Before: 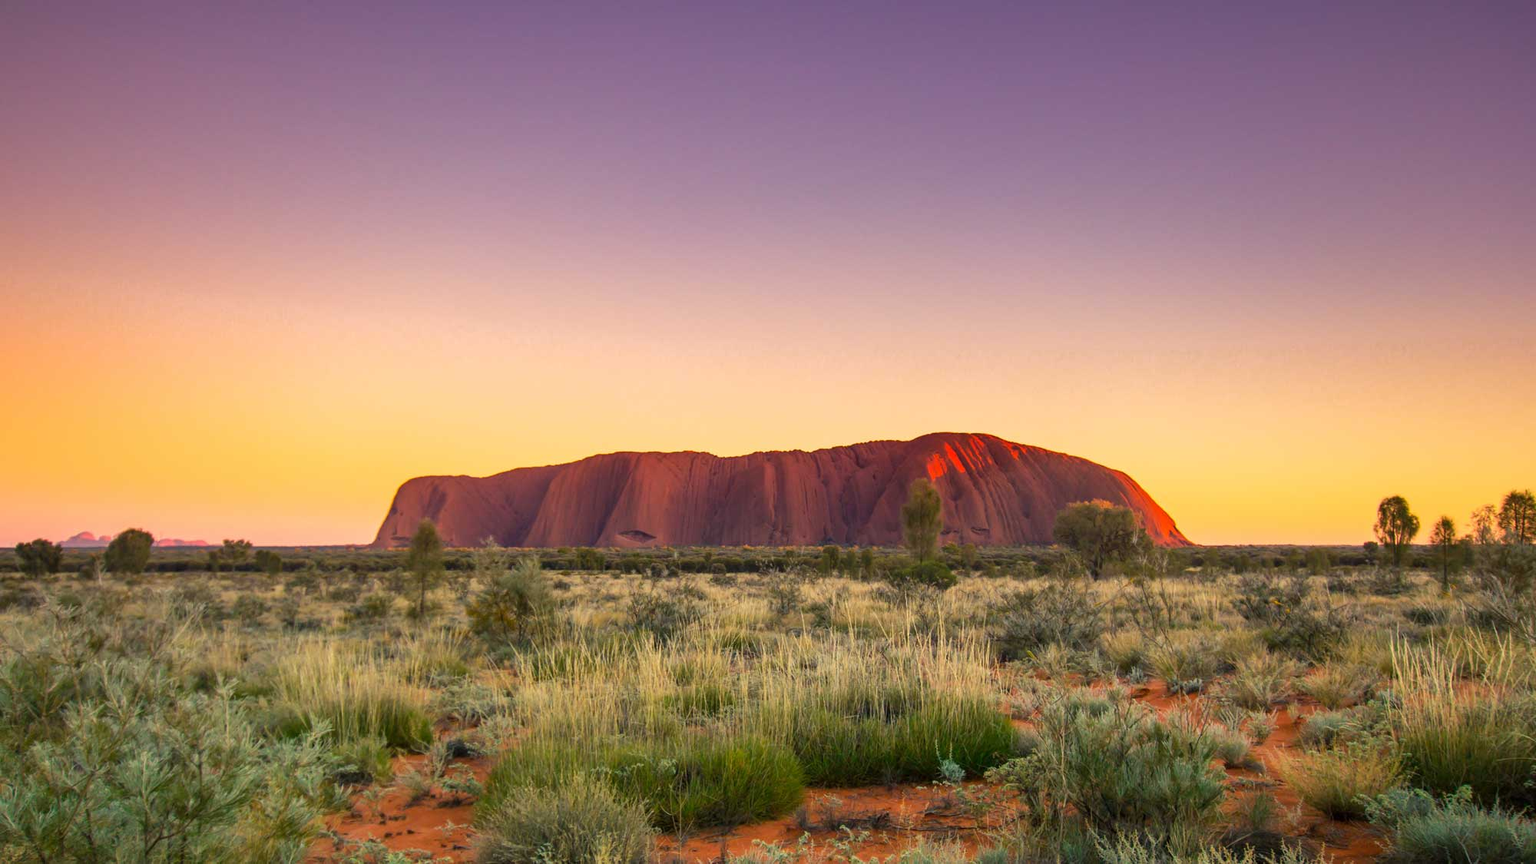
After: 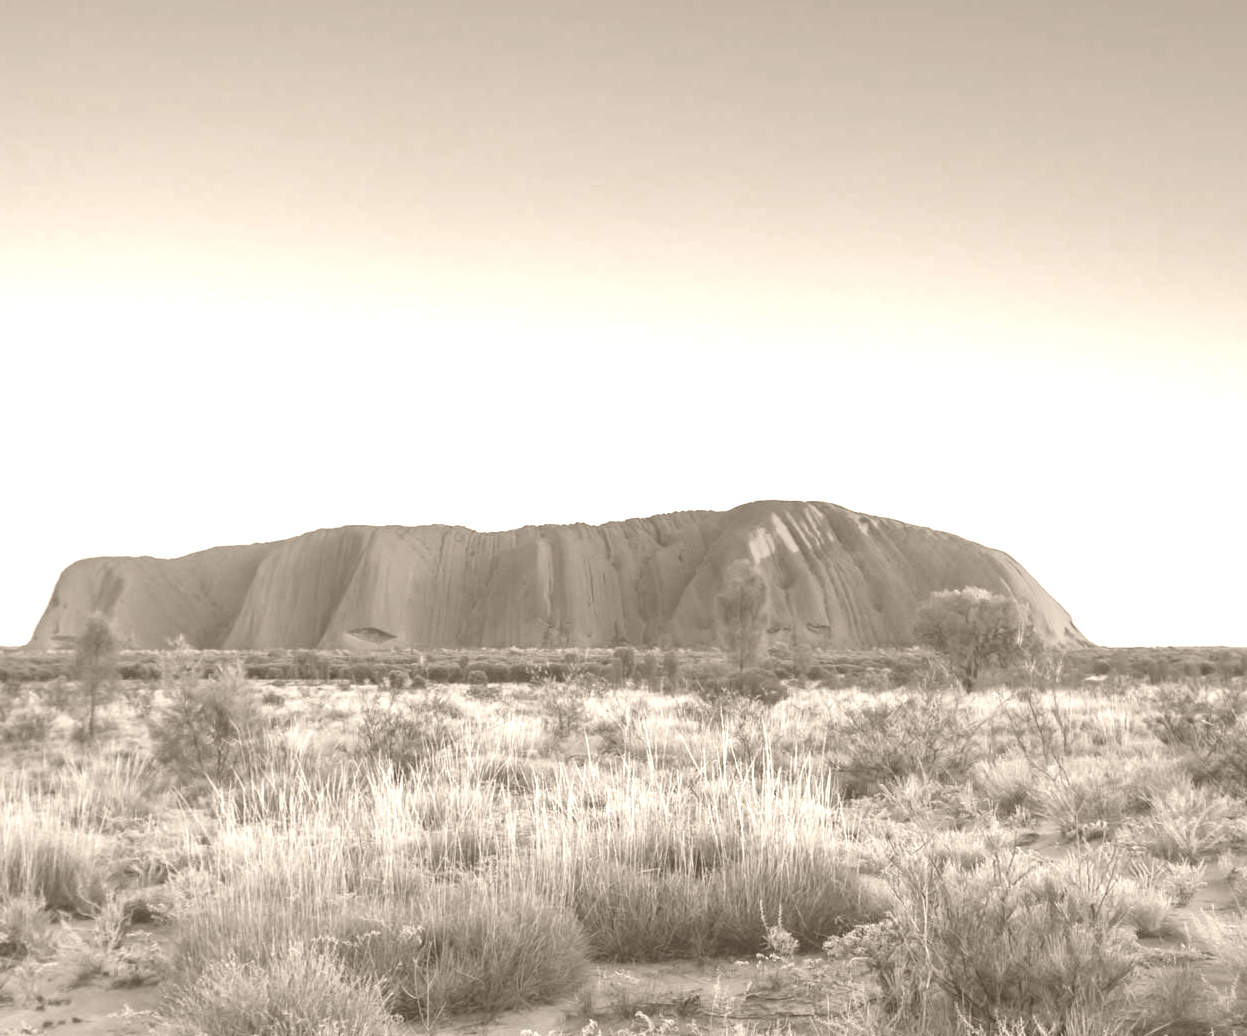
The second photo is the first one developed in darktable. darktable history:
crop and rotate: left 22.918%, top 5.629%, right 14.711%, bottom 2.247%
colorize: hue 34.49°, saturation 35.33%, source mix 100%, version 1
